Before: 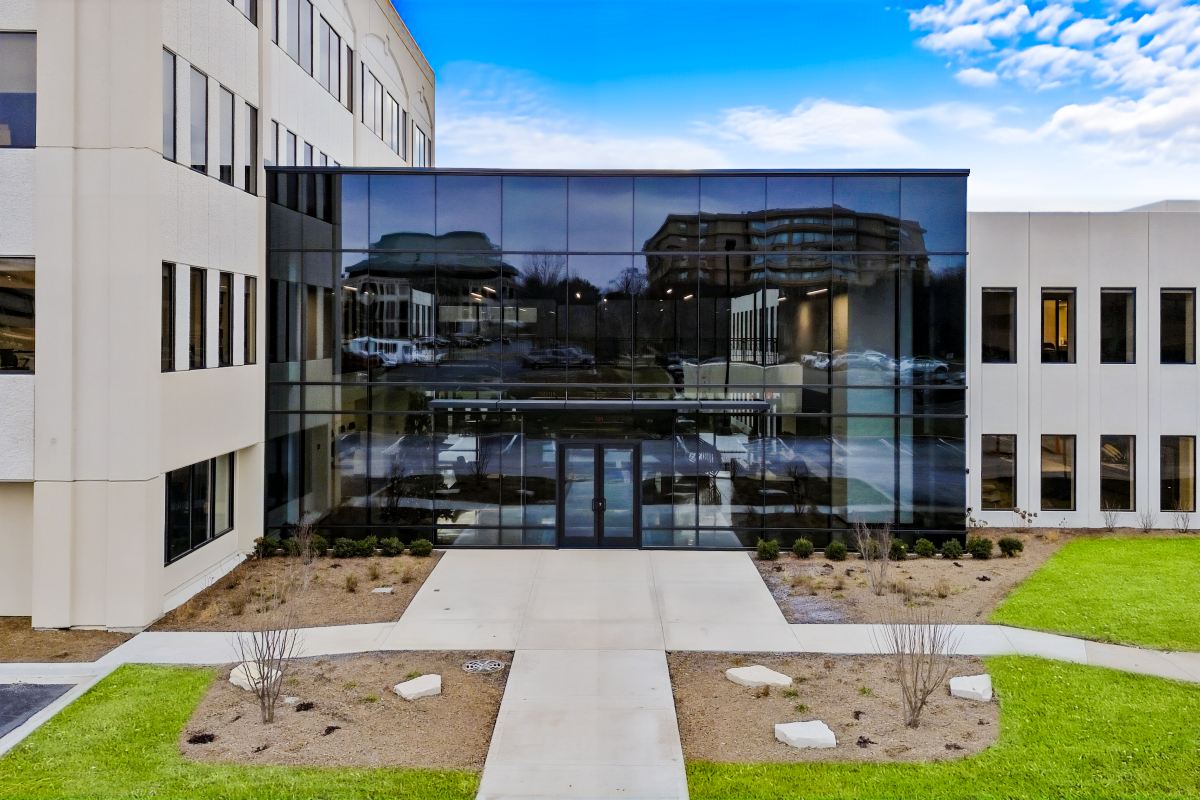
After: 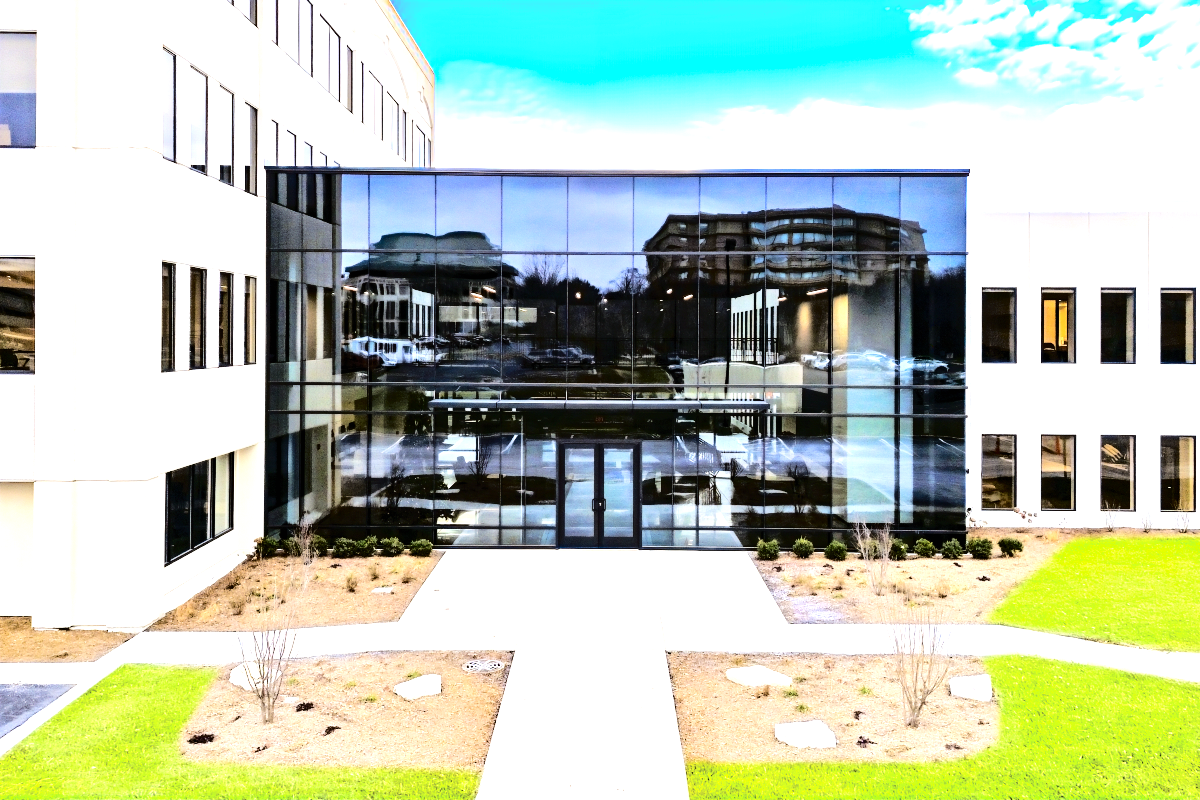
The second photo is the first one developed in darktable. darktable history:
tone curve: curves: ch0 [(0, 0) (0.003, 0.003) (0.011, 0.009) (0.025, 0.018) (0.044, 0.027) (0.069, 0.034) (0.1, 0.043) (0.136, 0.056) (0.177, 0.084) (0.224, 0.138) (0.277, 0.203) (0.335, 0.329) (0.399, 0.451) (0.468, 0.572) (0.543, 0.671) (0.623, 0.754) (0.709, 0.821) (0.801, 0.88) (0.898, 0.938) (1, 1)], color space Lab, independent channels, preserve colors none
exposure: black level correction 0, exposure 1.101 EV, compensate exposure bias true, compensate highlight preservation false
tone equalizer: -8 EV -0.437 EV, -7 EV -0.368 EV, -6 EV -0.339 EV, -5 EV -0.241 EV, -3 EV 0.232 EV, -2 EV 0.316 EV, -1 EV 0.39 EV, +0 EV 0.391 EV
levels: levels [0, 0.498, 0.996]
